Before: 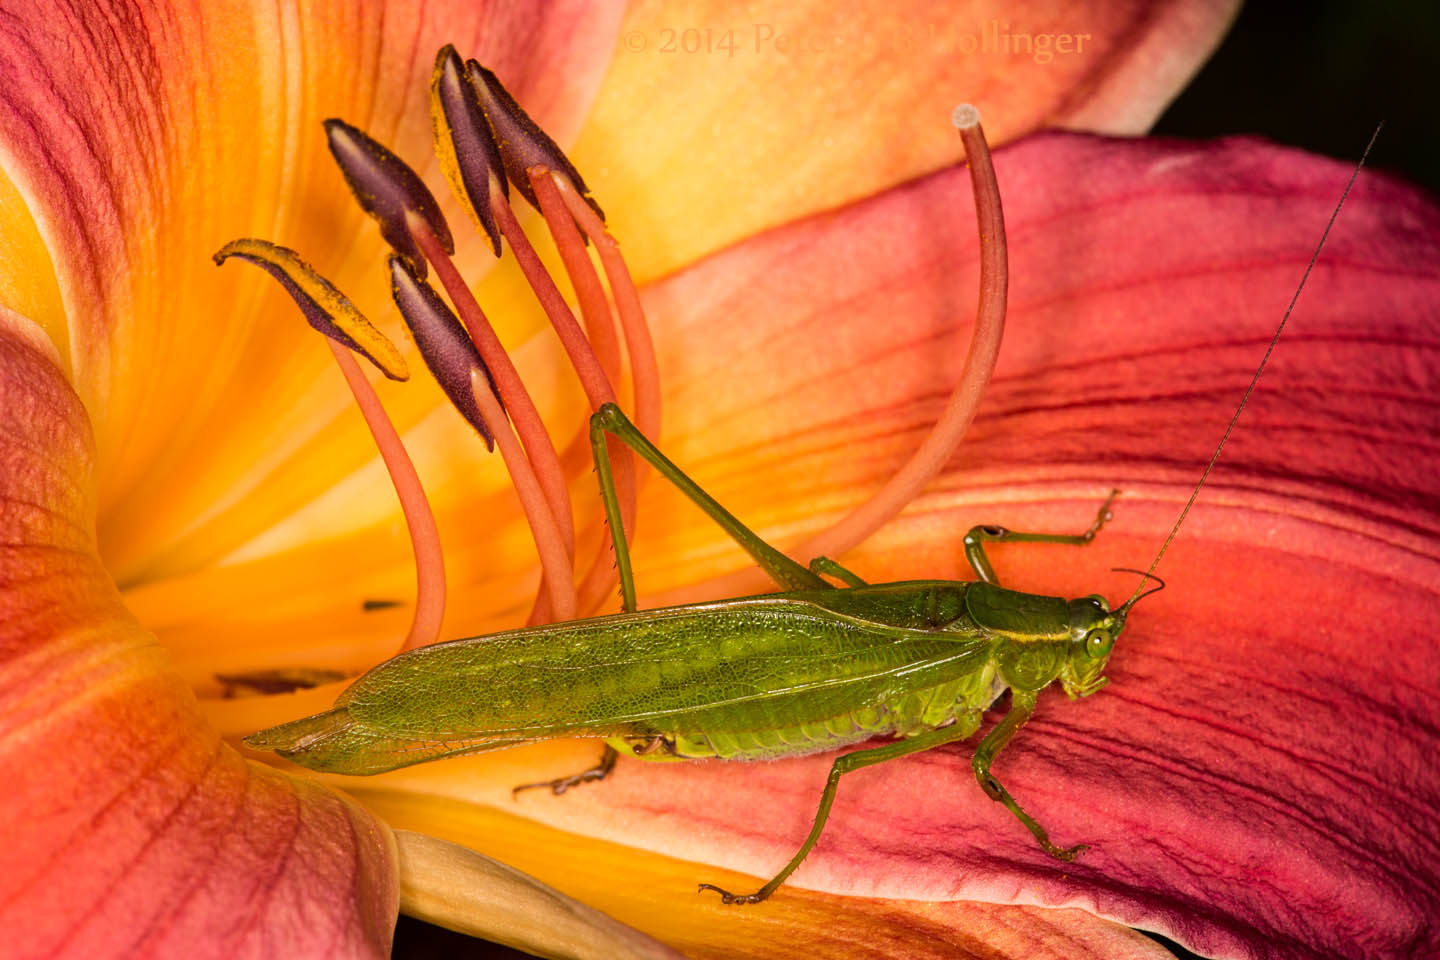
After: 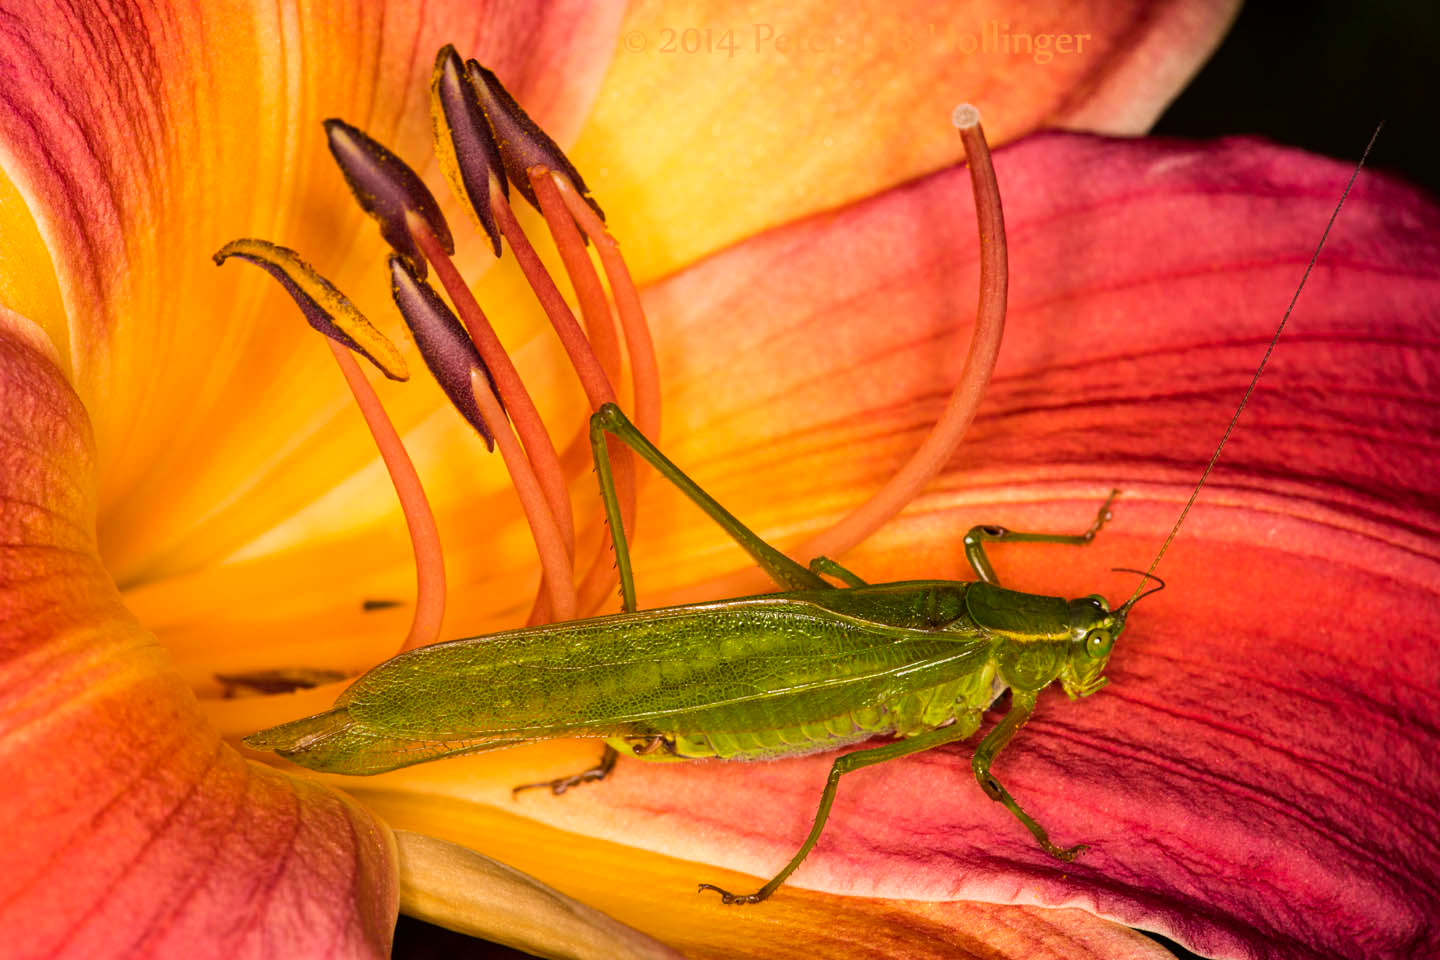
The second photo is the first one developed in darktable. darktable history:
color balance rgb: linear chroma grading › global chroma 8.556%, perceptual saturation grading › global saturation 0.79%, contrast 4.645%
